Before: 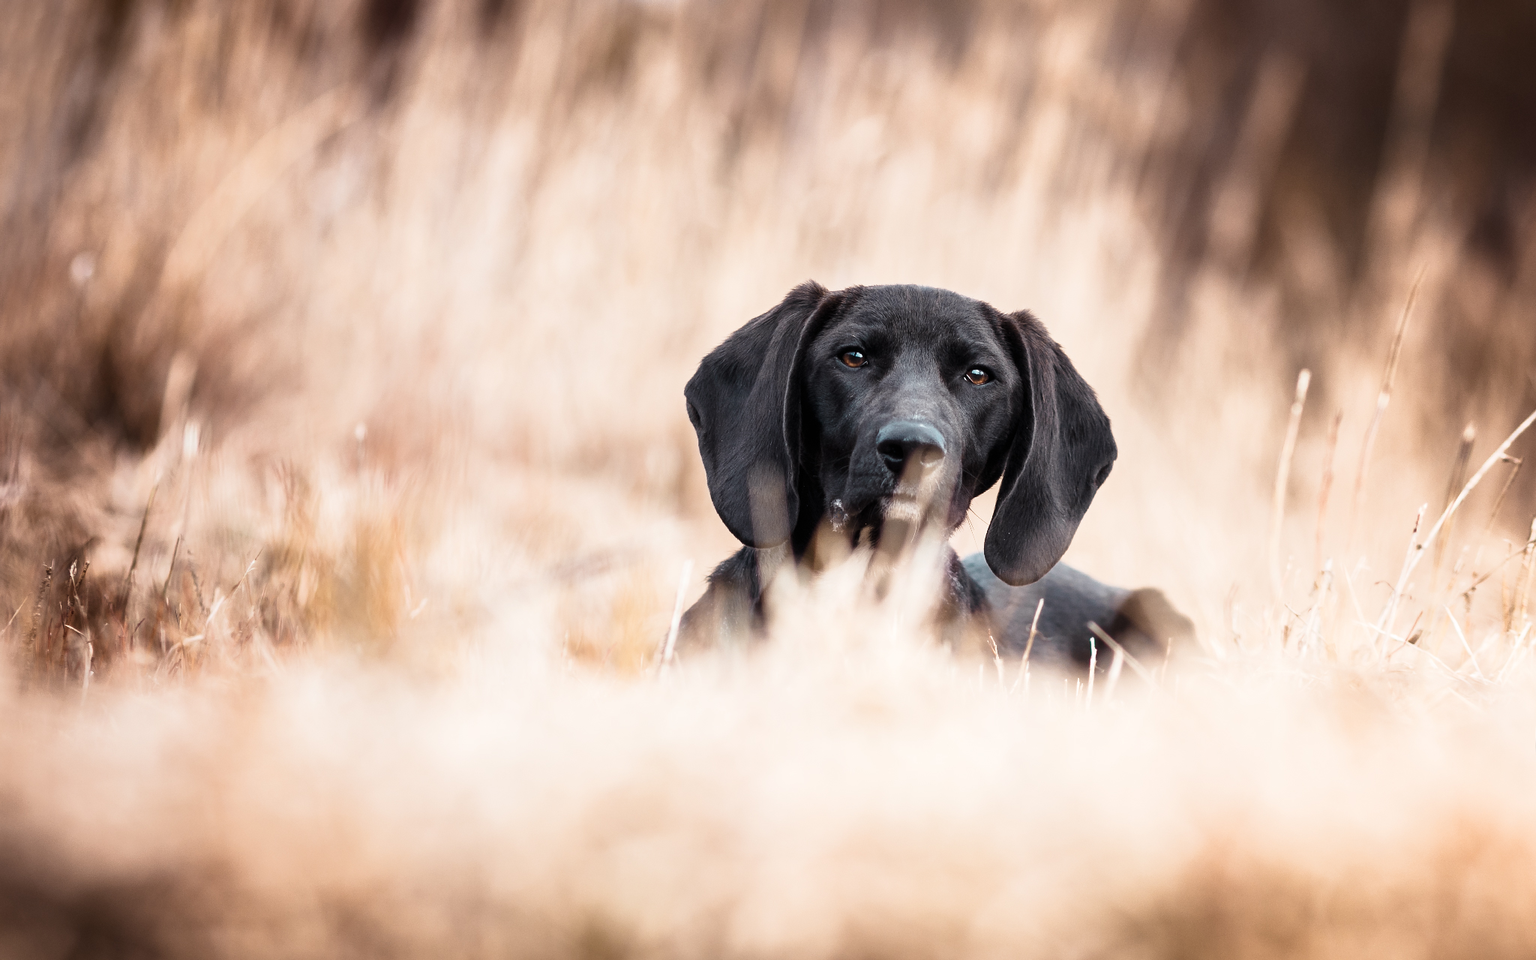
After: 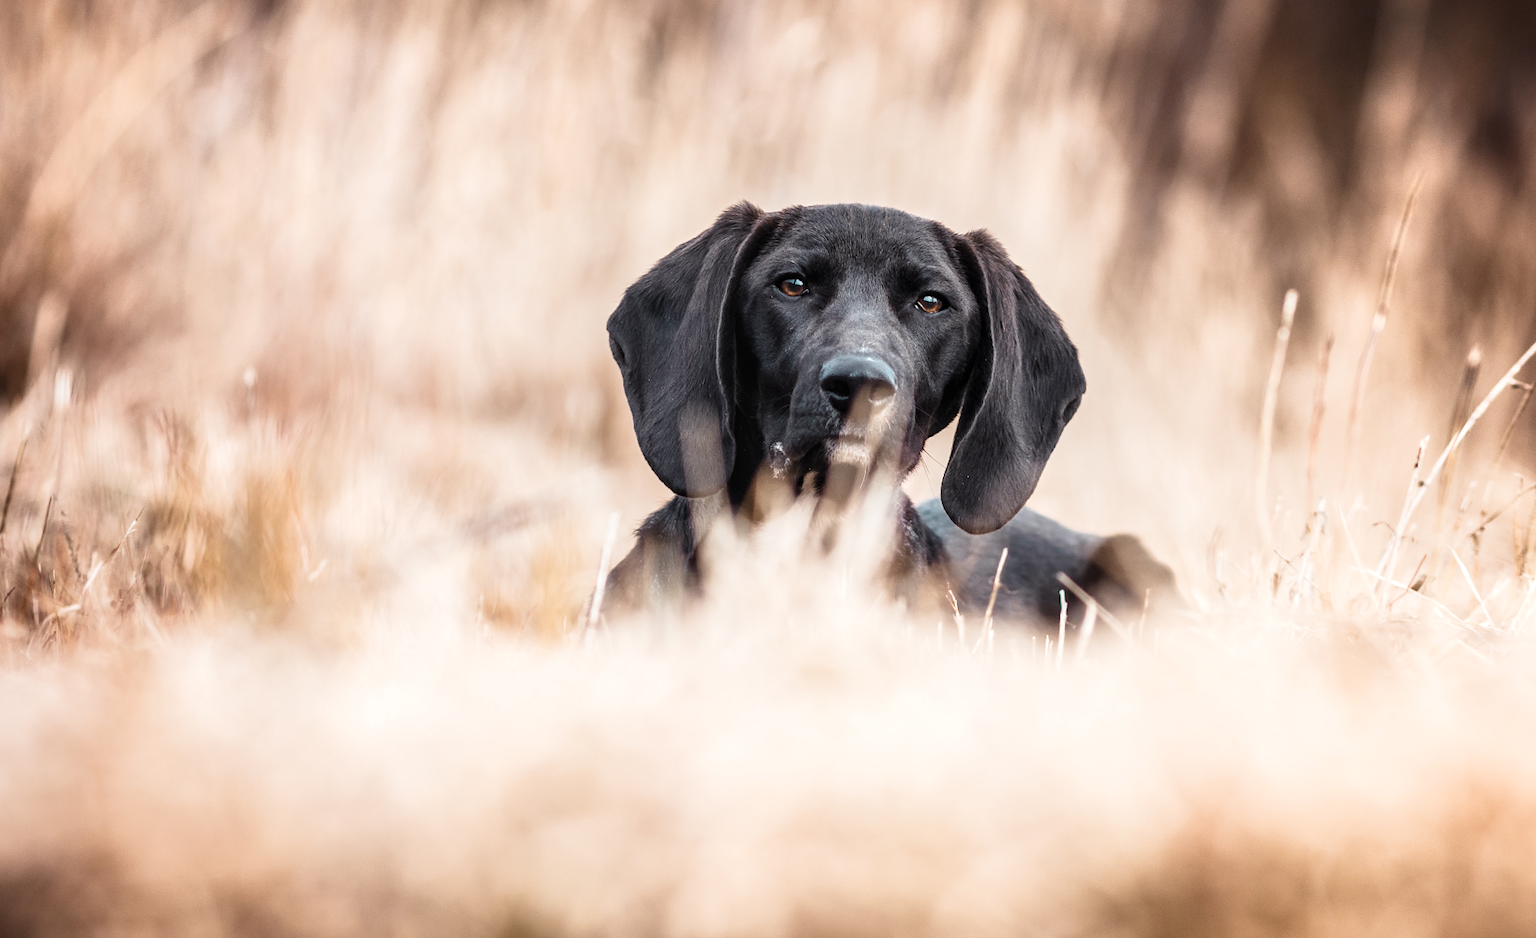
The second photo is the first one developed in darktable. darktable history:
crop and rotate: left 8.262%, top 9.226%
rotate and perspective: rotation -1°, crop left 0.011, crop right 0.989, crop top 0.025, crop bottom 0.975
local contrast: on, module defaults
